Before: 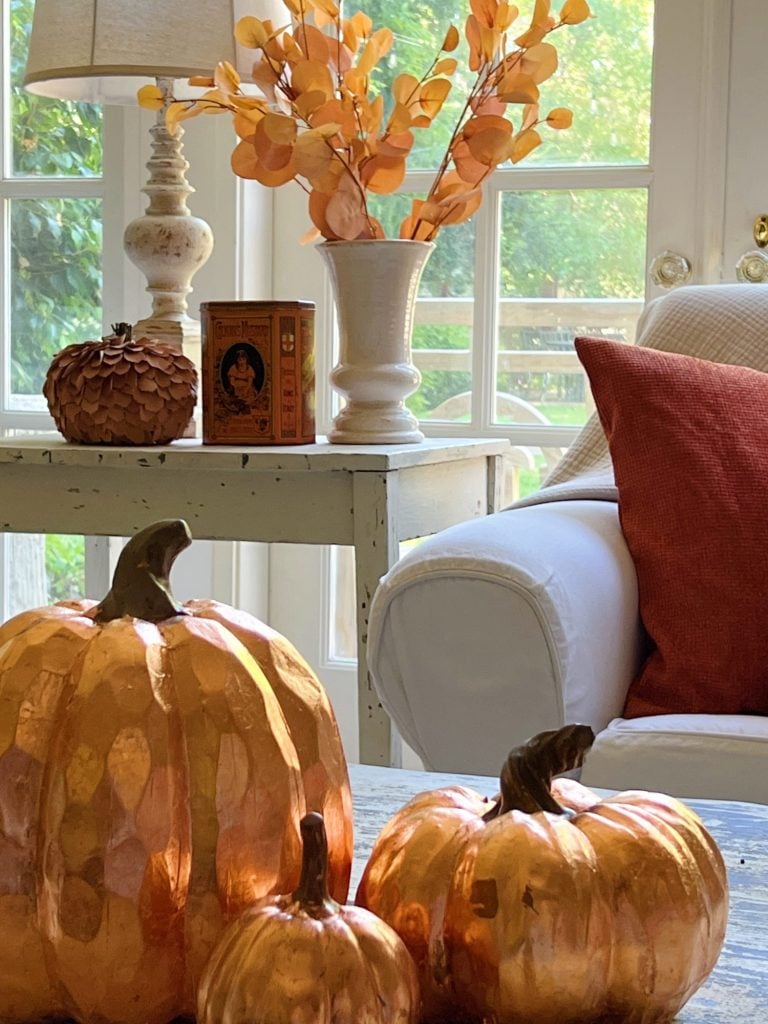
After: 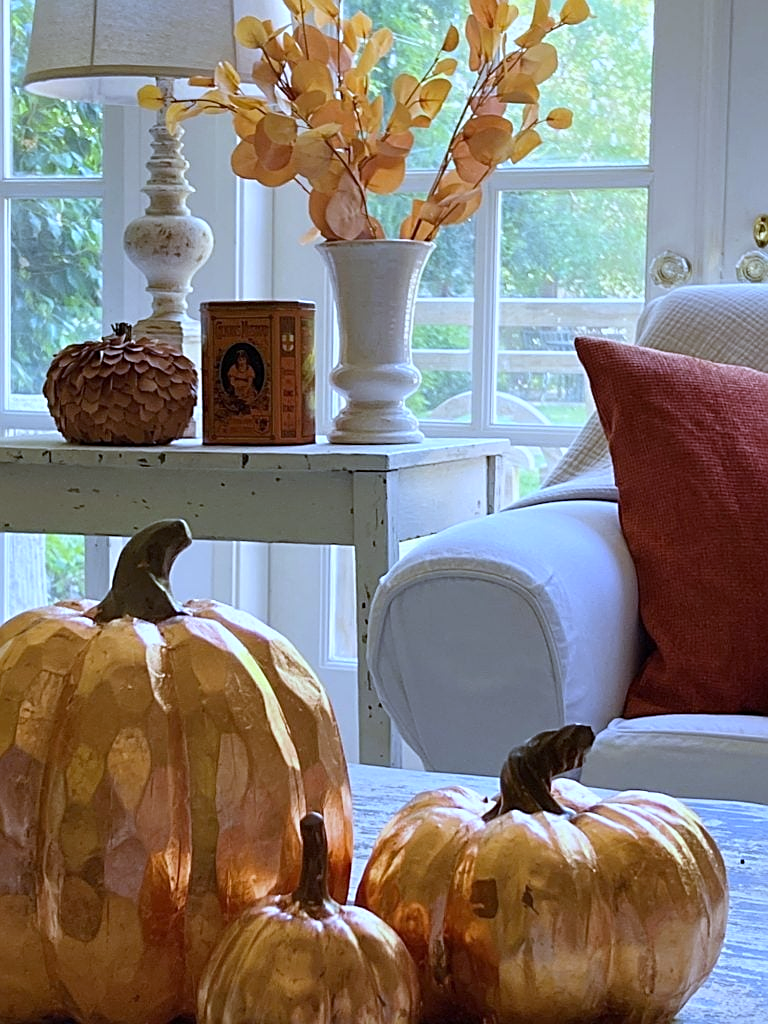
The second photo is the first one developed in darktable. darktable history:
white balance: red 0.871, blue 1.249
sharpen: on, module defaults
